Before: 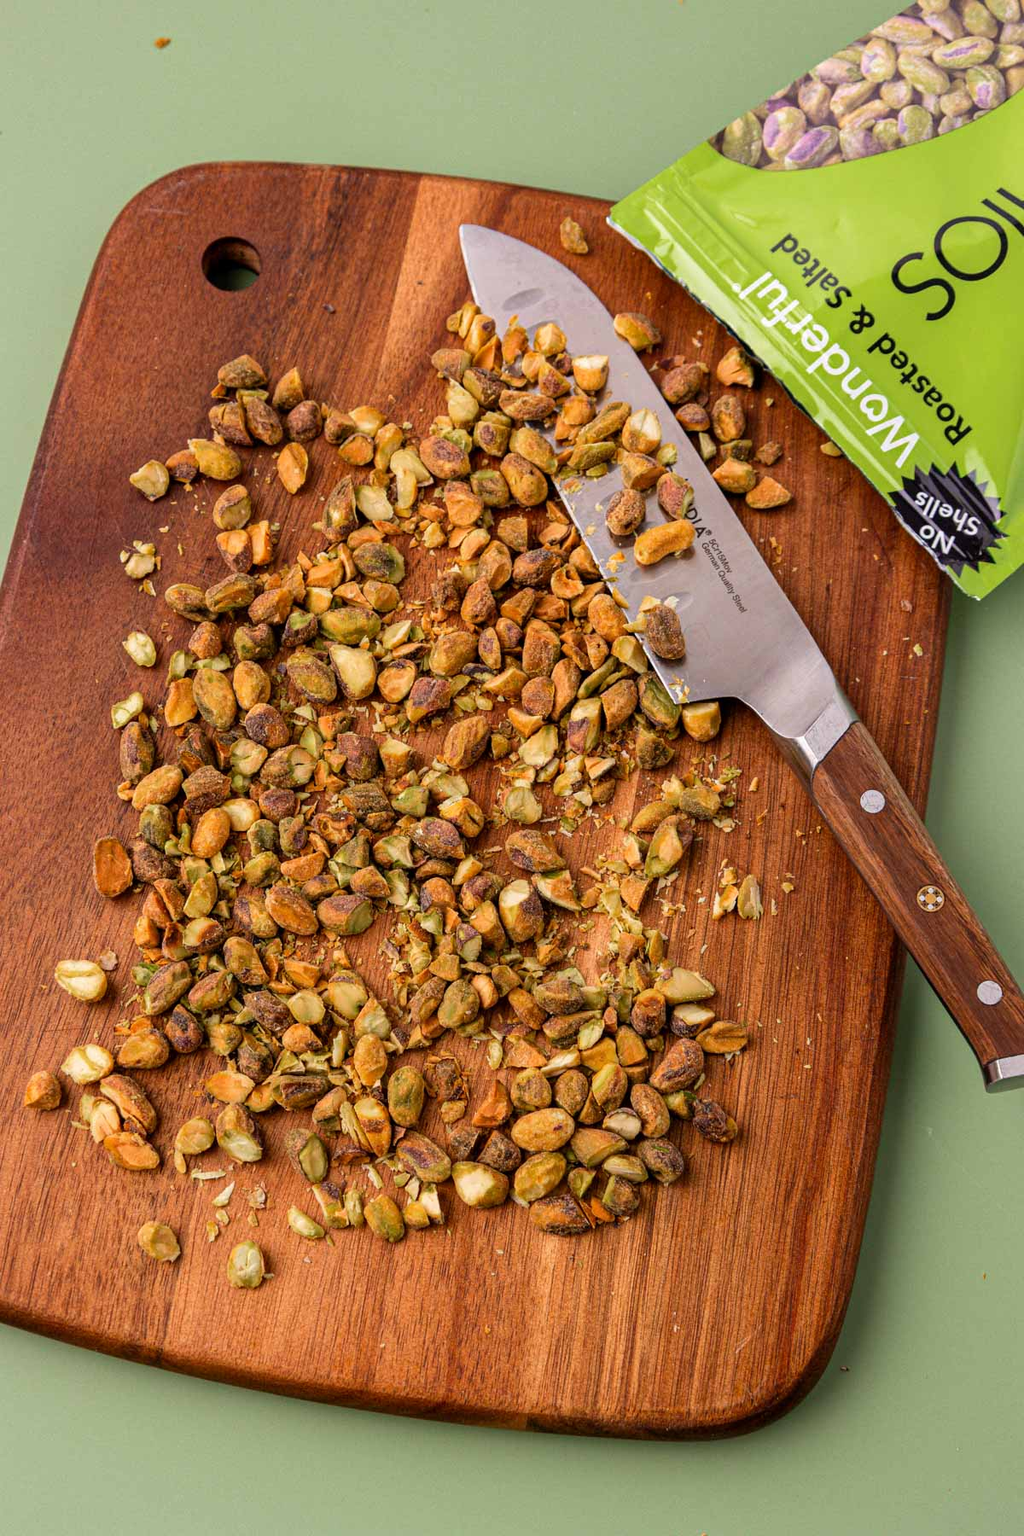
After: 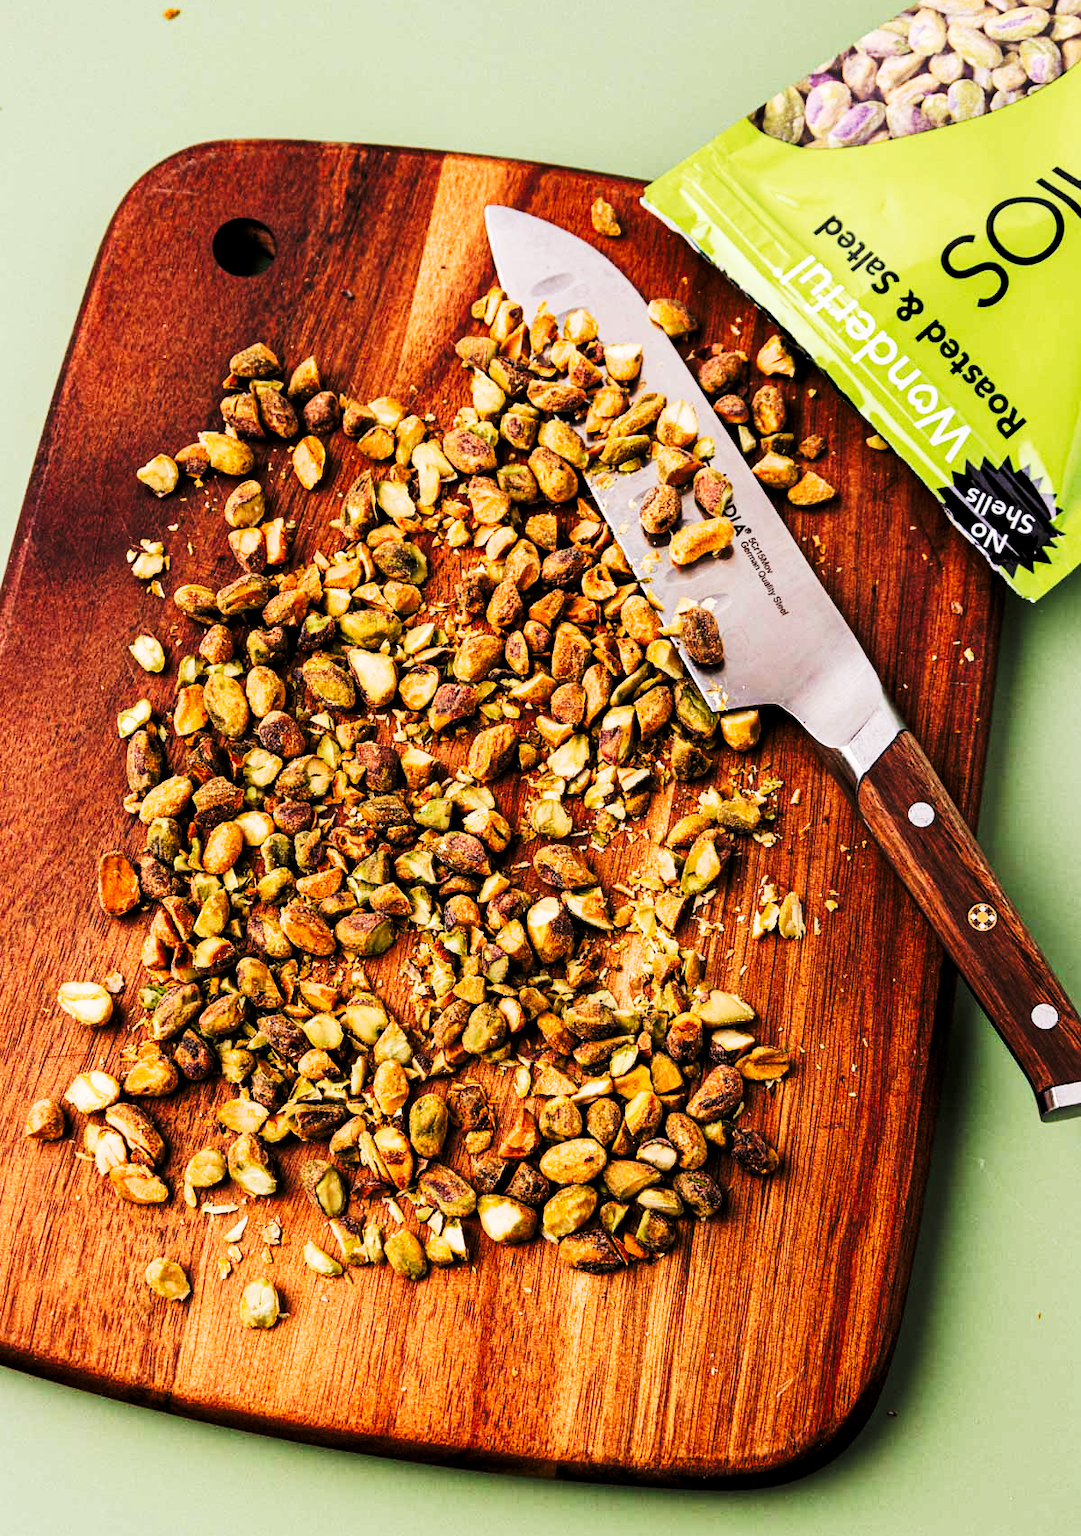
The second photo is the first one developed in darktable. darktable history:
crop and rotate: top 1.998%, bottom 3.273%
tone curve: curves: ch0 [(0, 0) (0.288, 0.201) (0.683, 0.793) (1, 1)], preserve colors none
filmic rgb: black relative exposure -5.64 EV, white relative exposure 2.51 EV, target black luminance 0%, hardness 4.52, latitude 66.93%, contrast 1.44, shadows ↔ highlights balance -4.27%
